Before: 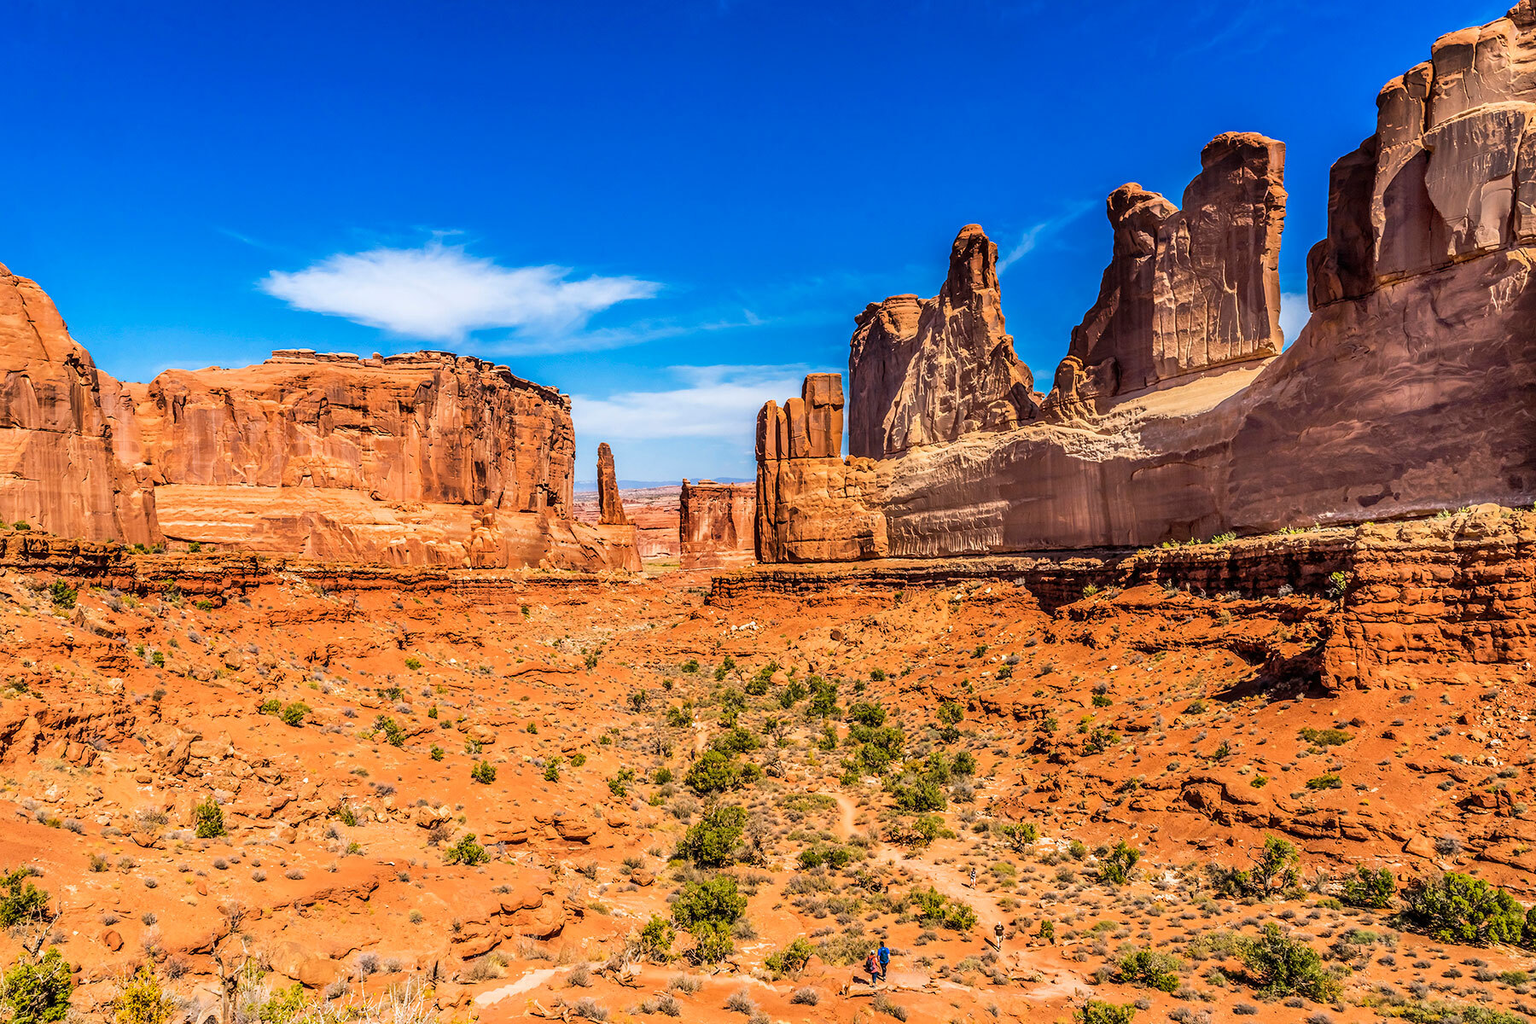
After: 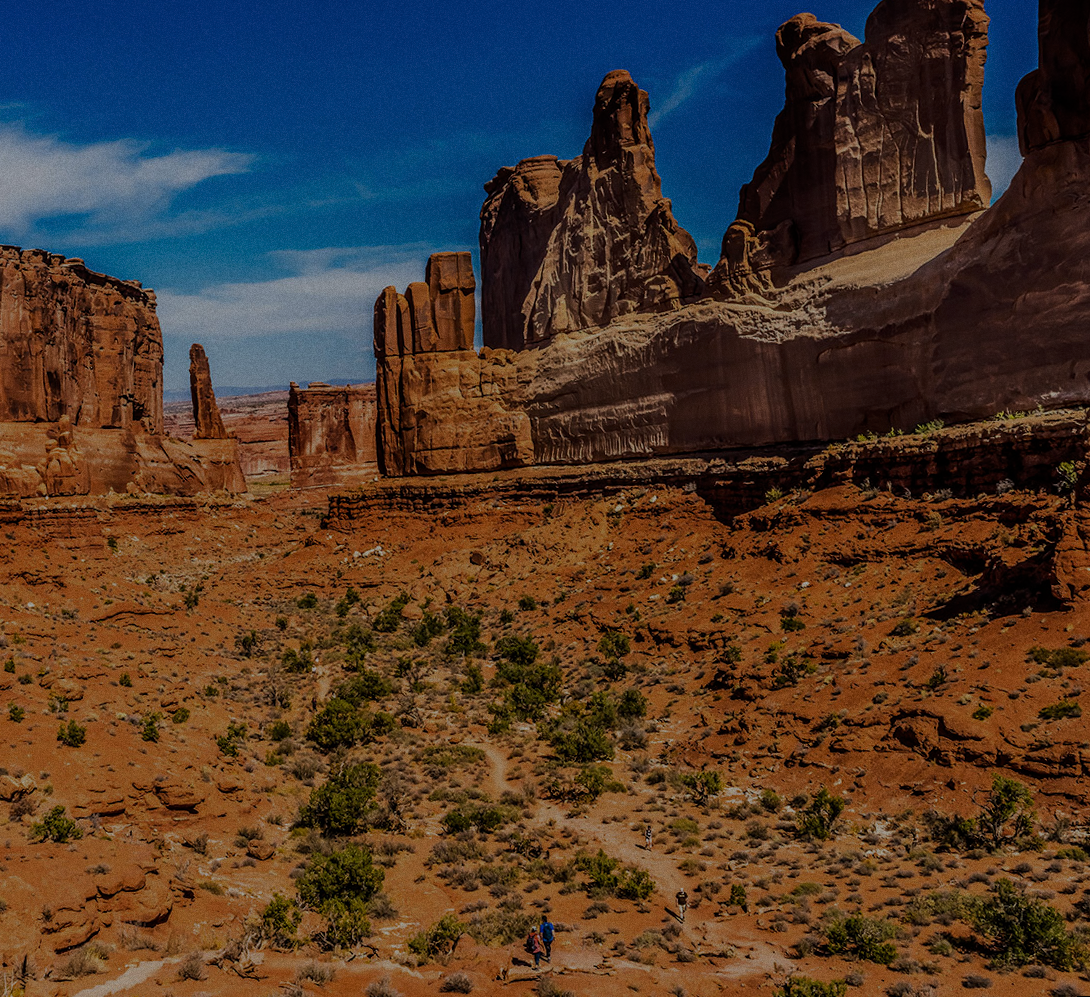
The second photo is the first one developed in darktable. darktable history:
tone equalizer: -8 EV -0.75 EV, -7 EV -0.7 EV, -6 EV -0.6 EV, -5 EV -0.4 EV, -3 EV 0.4 EV, -2 EV 0.6 EV, -1 EV 0.7 EV, +0 EV 0.75 EV, edges refinement/feathering 500, mask exposure compensation -1.57 EV, preserve details no
white balance: red 1.009, blue 0.985
crop and rotate: left 28.256%, top 17.734%, right 12.656%, bottom 3.573%
rotate and perspective: rotation -2.22°, lens shift (horizontal) -0.022, automatic cropping off
grain: coarseness 0.09 ISO
exposure: exposure -2.002 EV, compensate highlight preservation false
